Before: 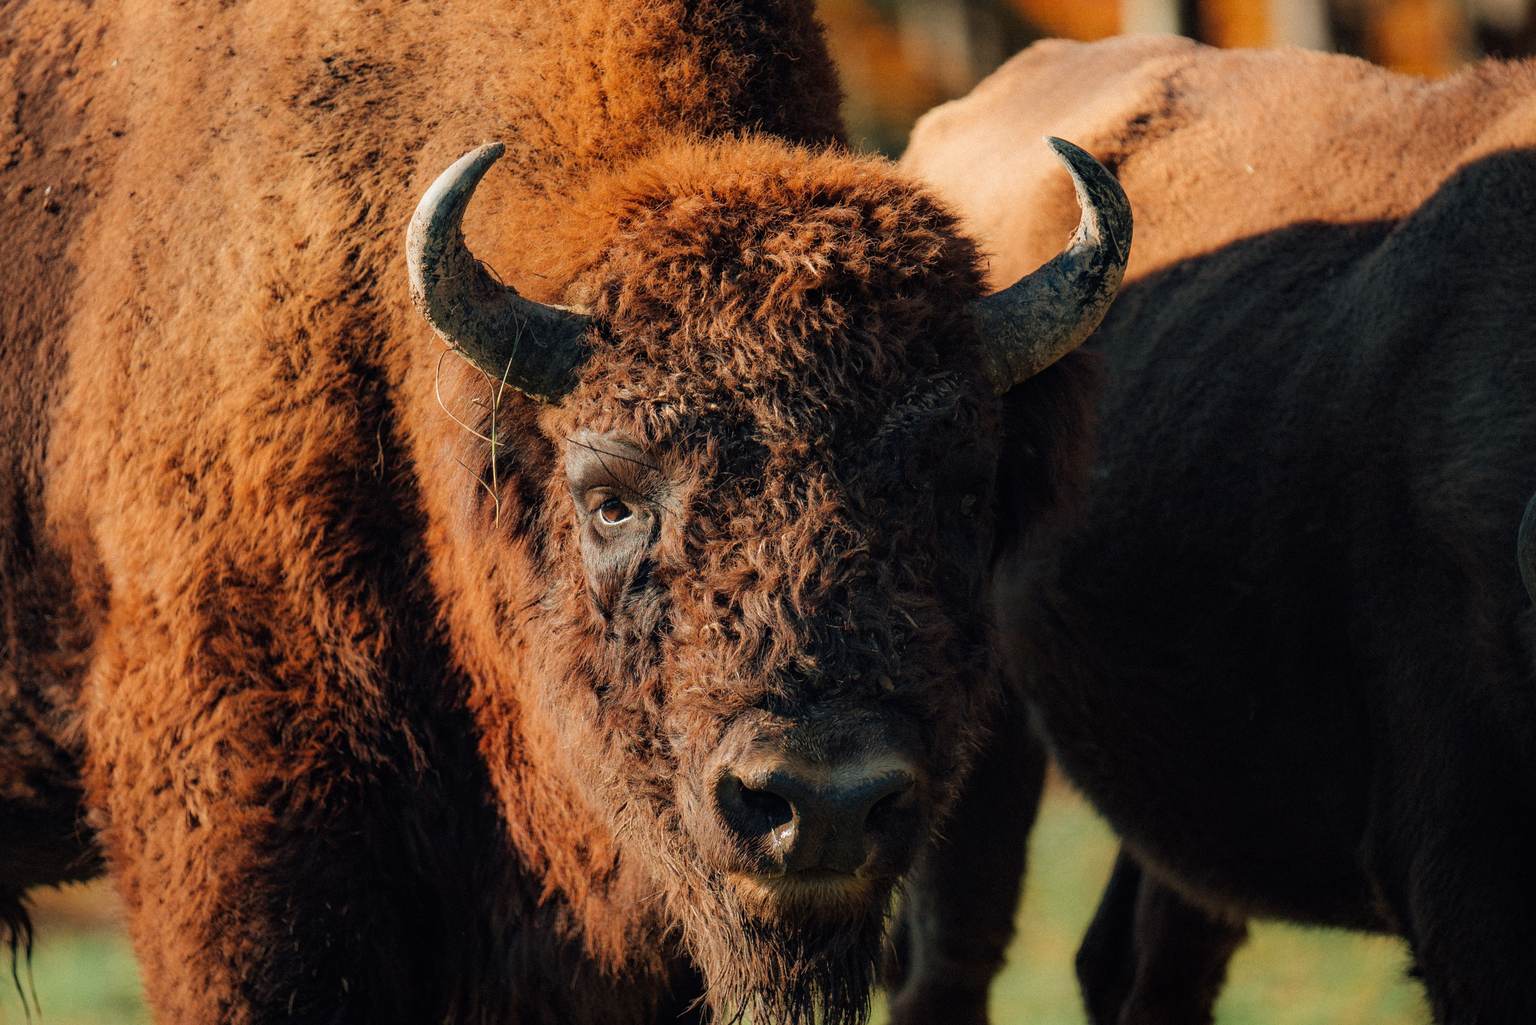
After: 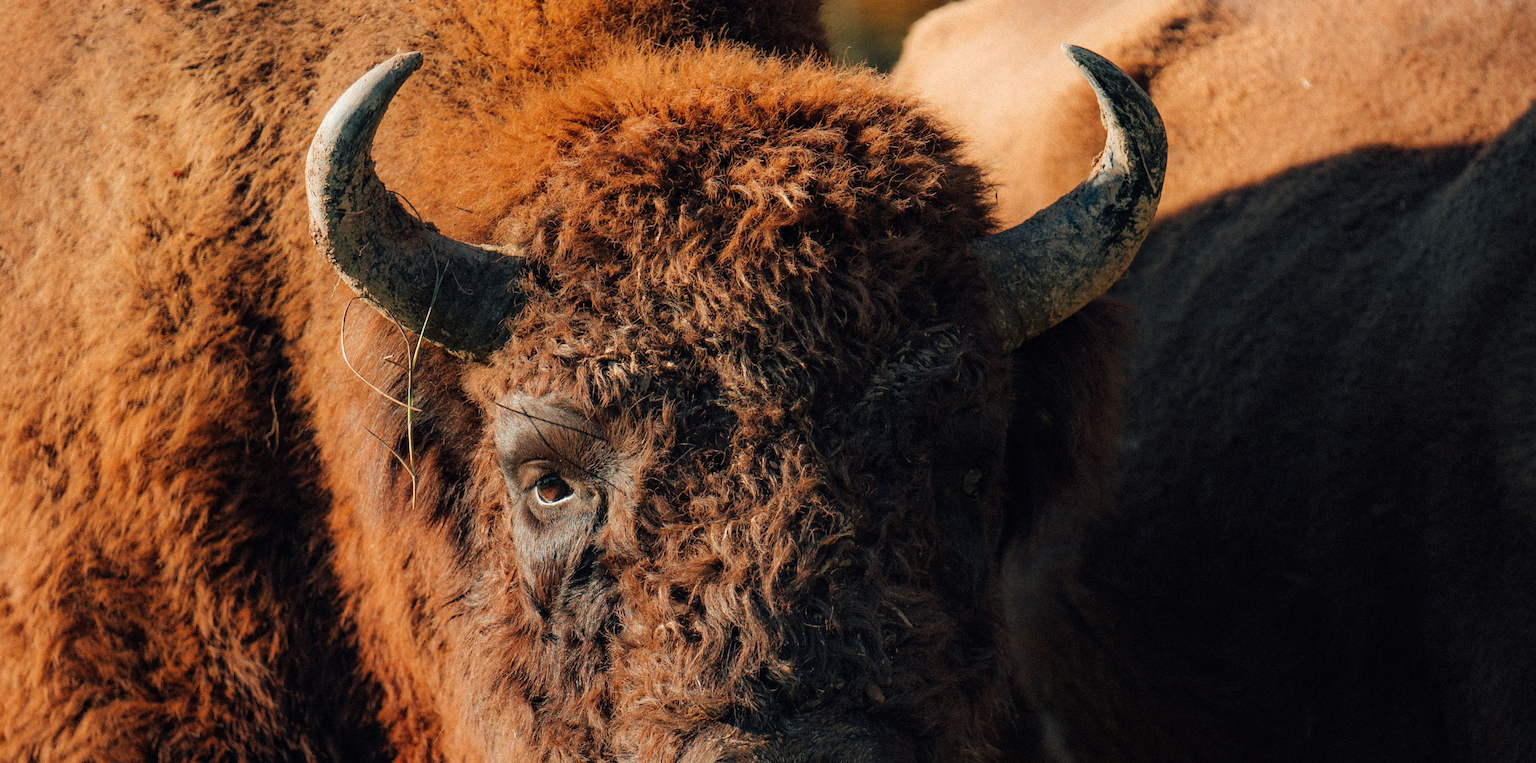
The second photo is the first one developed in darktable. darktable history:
crop and rotate: left 9.696%, top 9.654%, right 5.981%, bottom 27.512%
